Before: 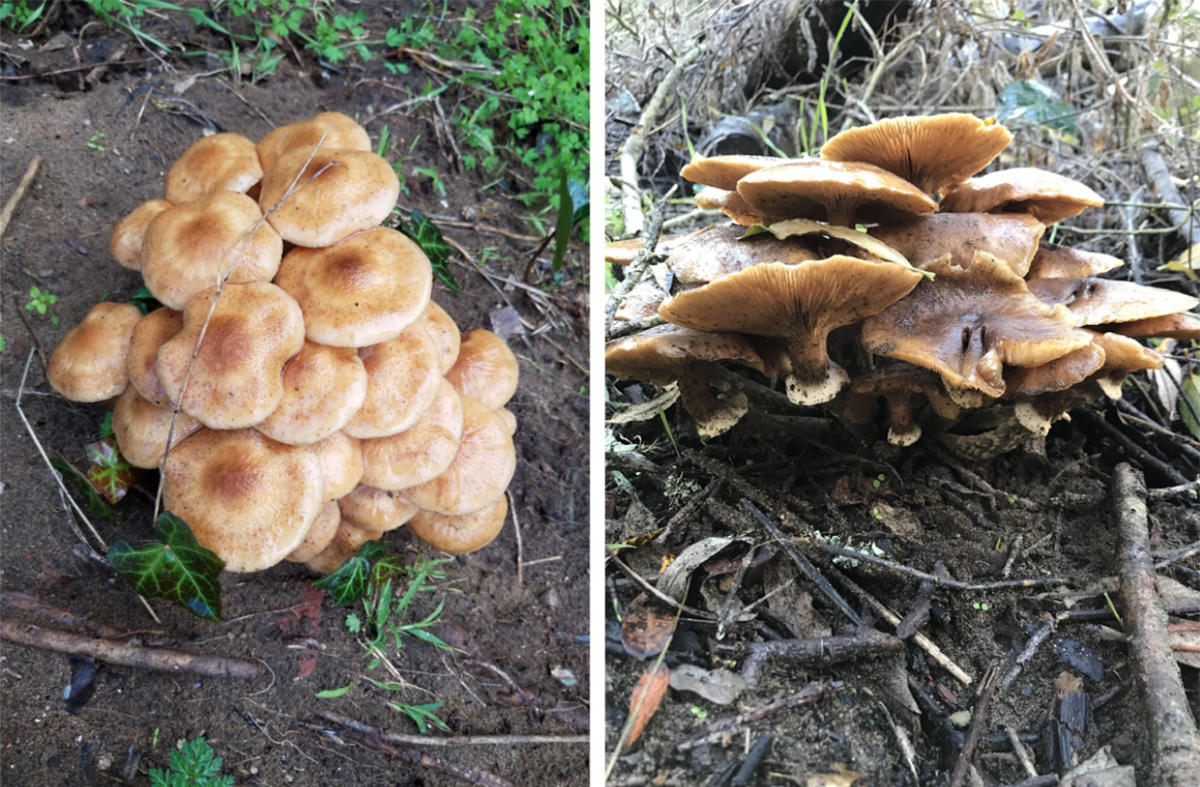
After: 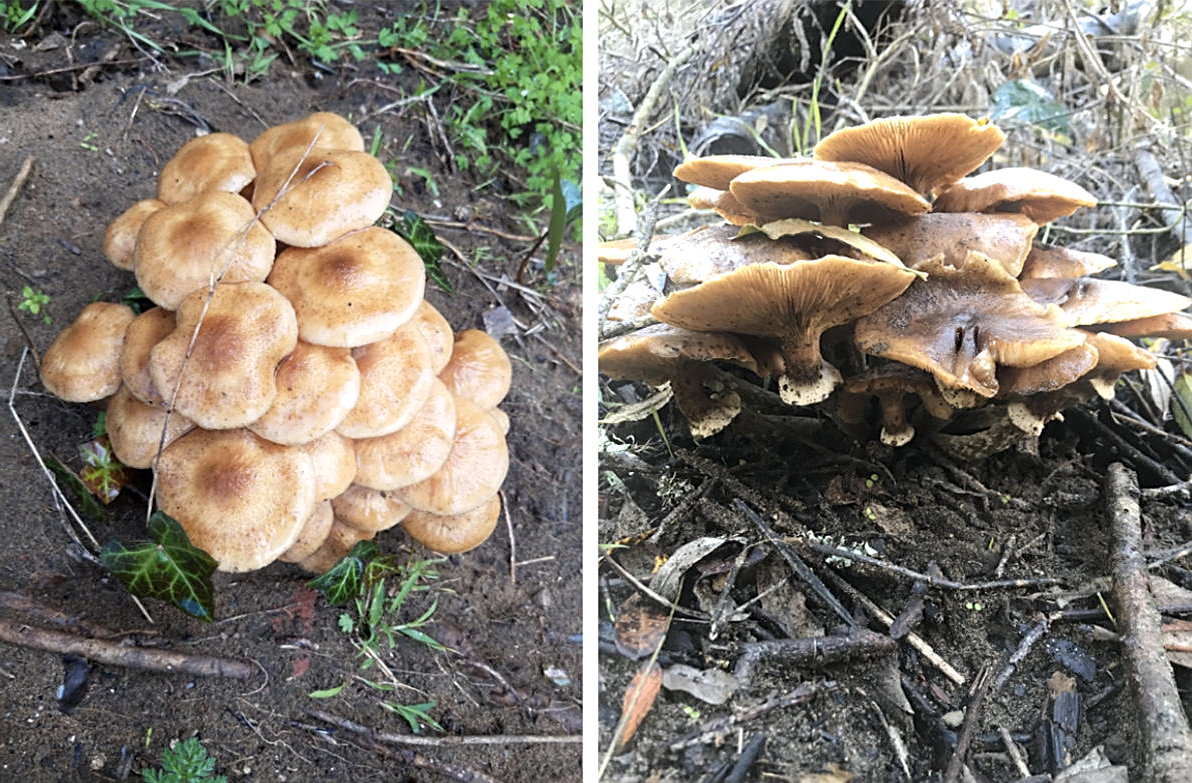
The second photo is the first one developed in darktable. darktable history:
sharpen: on, module defaults
crop and rotate: left 0.614%, top 0.179%, bottom 0.309%
bloom: size 9%, threshold 100%, strength 7%
exposure: exposure 0.191 EV, compensate highlight preservation false
